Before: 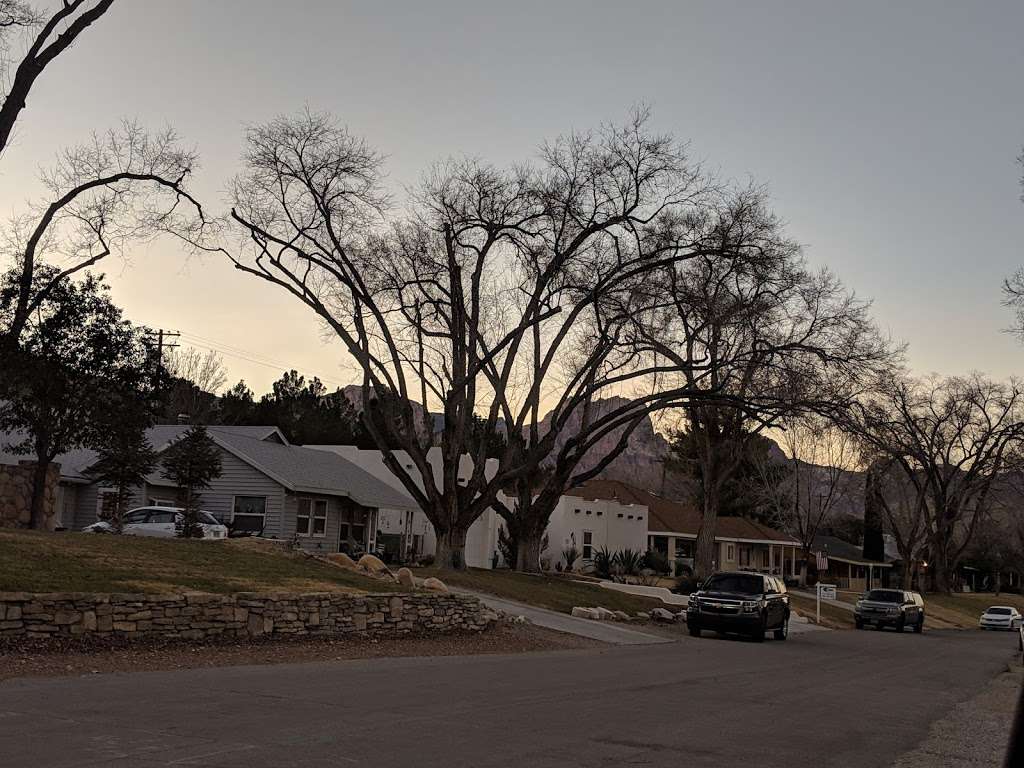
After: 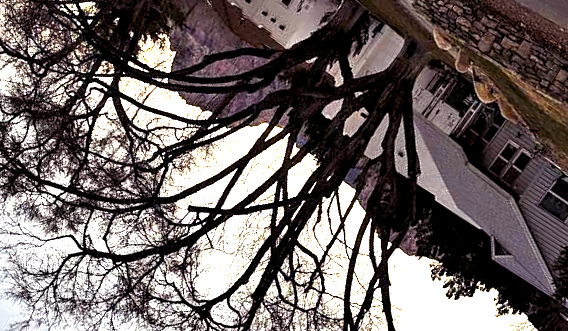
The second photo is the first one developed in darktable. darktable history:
contrast equalizer: y [[0.6 ×6], [0.55 ×6], [0 ×6], [0 ×6], [0 ×6]]
crop and rotate: angle 147.93°, left 9.095%, top 15.657%, right 4.495%, bottom 17.183%
color balance rgb: shadows lift › luminance 0.441%, shadows lift › chroma 6.747%, shadows lift › hue 300.43°, highlights gain › luminance 10.158%, perceptual saturation grading › global saturation 0.019%, perceptual brilliance grading › global brilliance 12.158%, perceptual brilliance grading › highlights 15.045%, global vibrance 26.351%, contrast 6.159%
